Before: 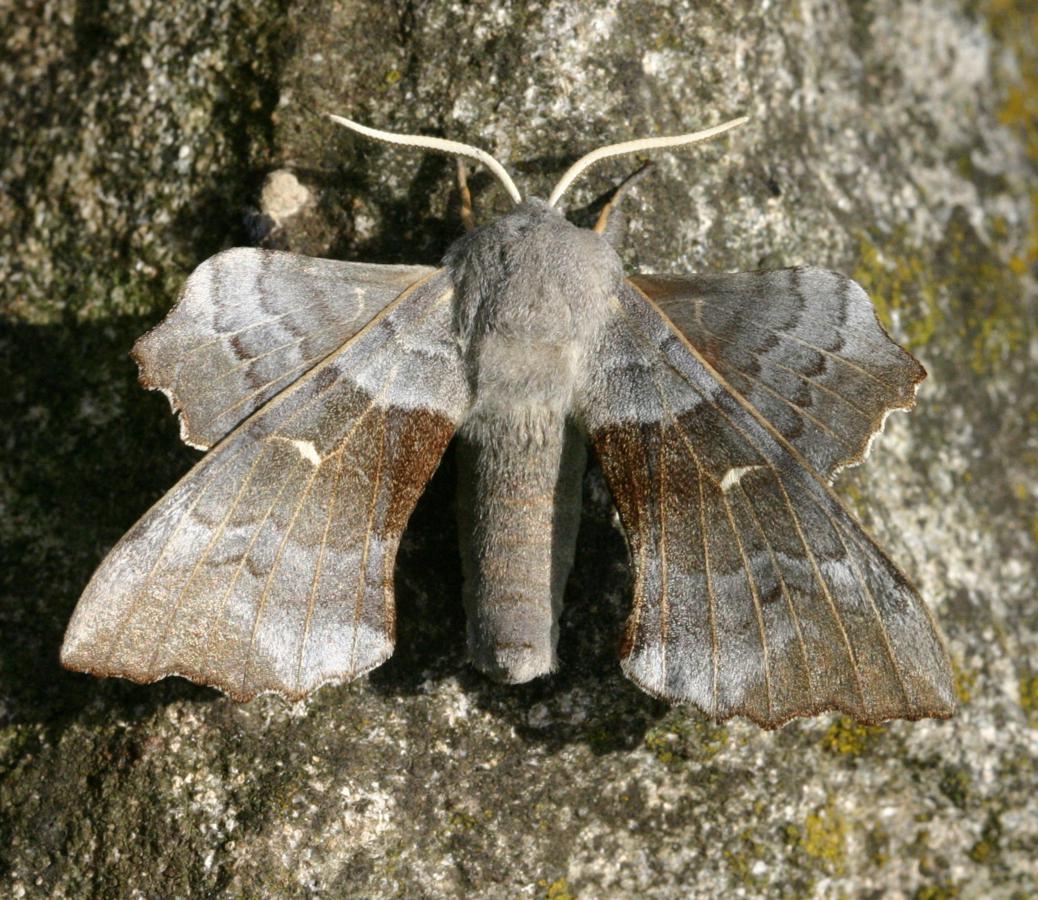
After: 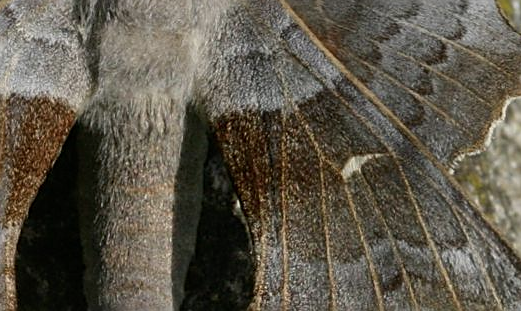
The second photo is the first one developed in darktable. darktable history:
rotate and perspective: automatic cropping original format, crop left 0, crop top 0
exposure: exposure -0.582 EV, compensate highlight preservation false
crop: left 36.607%, top 34.735%, right 13.146%, bottom 30.611%
sharpen: on, module defaults
